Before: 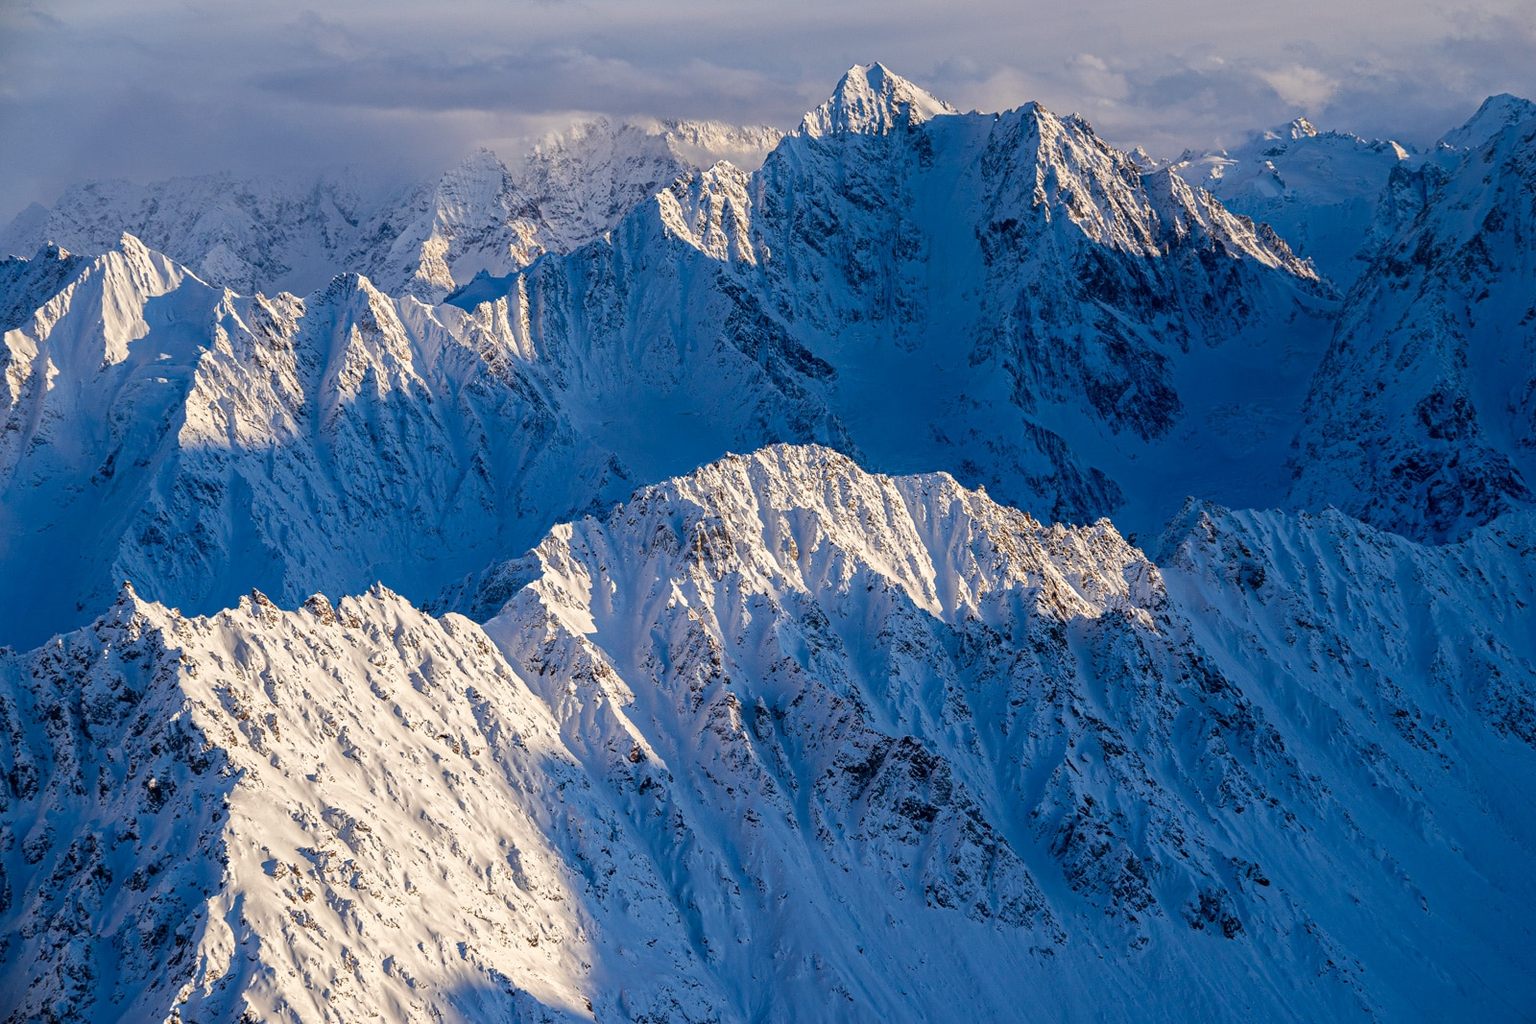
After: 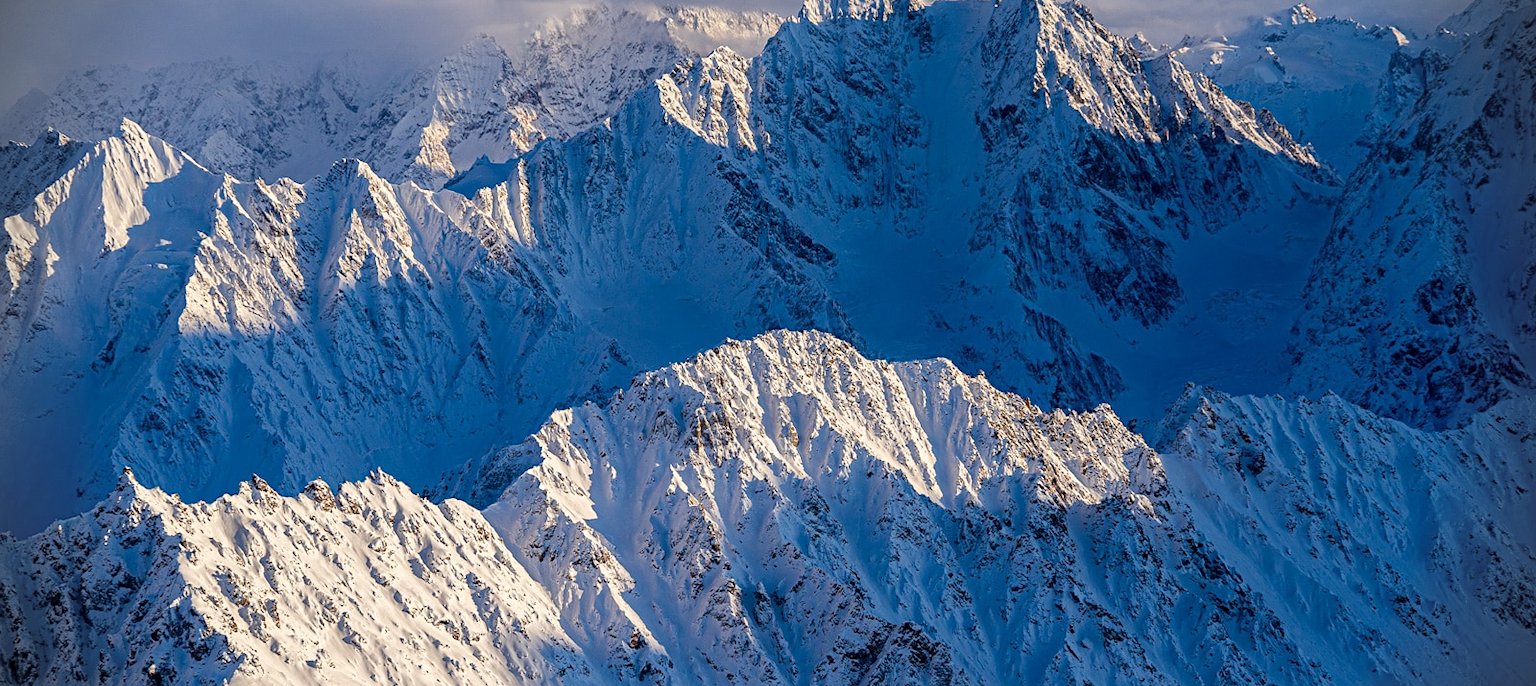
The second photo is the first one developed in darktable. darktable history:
crop: top 11.186%, bottom 21.765%
vignetting: fall-off start 87.98%, fall-off radius 24.84%
sharpen: amount 0.203
